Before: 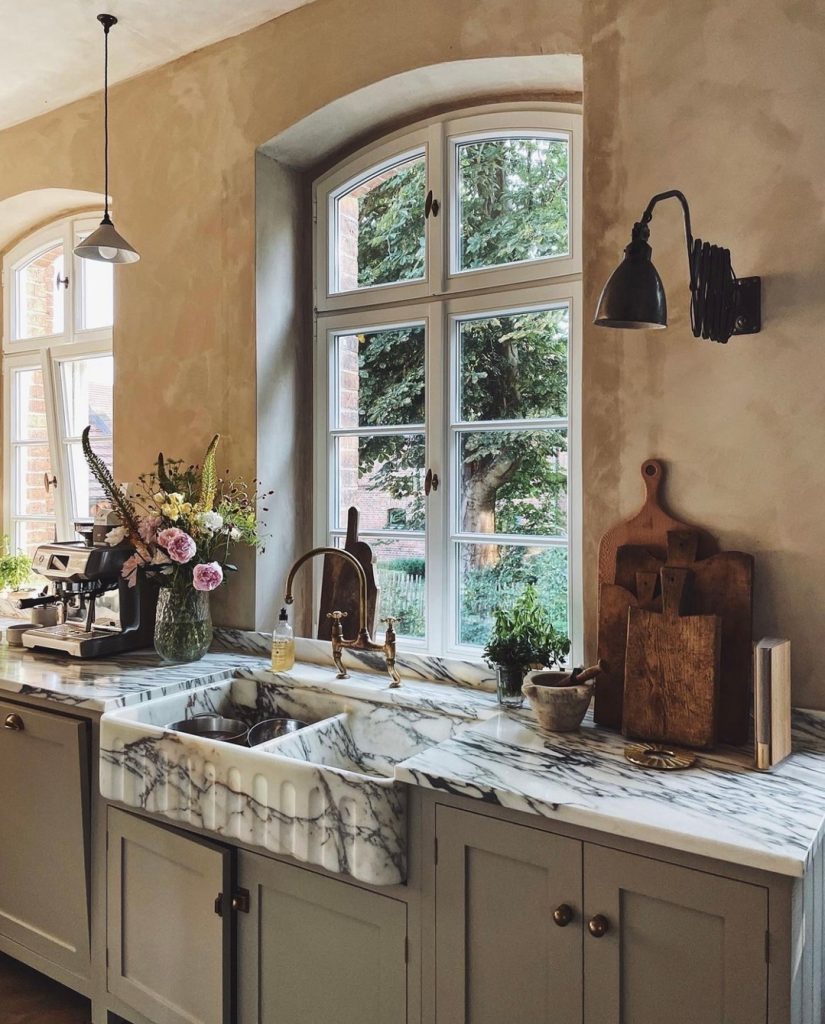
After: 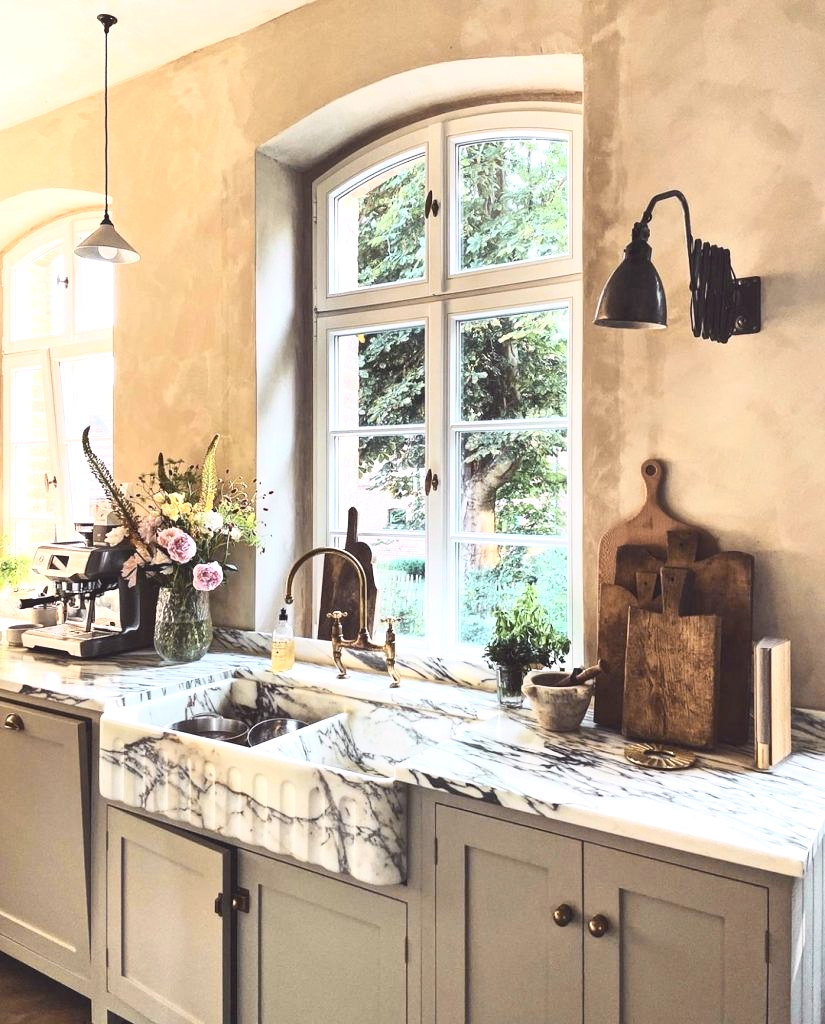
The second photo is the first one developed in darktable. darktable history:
contrast brightness saturation: saturation -0.05
tone curve: curves: ch0 [(0.003, 0.029) (0.202, 0.232) (0.46, 0.56) (0.611, 0.739) (0.843, 0.941) (1, 0.99)]; ch1 [(0, 0) (0.35, 0.356) (0.45, 0.453) (0.508, 0.515) (0.617, 0.601) (1, 1)]; ch2 [(0, 0) (0.456, 0.469) (0.5, 0.5) (0.556, 0.566) (0.635, 0.642) (1, 1)], color space Lab, independent channels, preserve colors none
exposure: exposure 0.781 EV, compensate highlight preservation false
